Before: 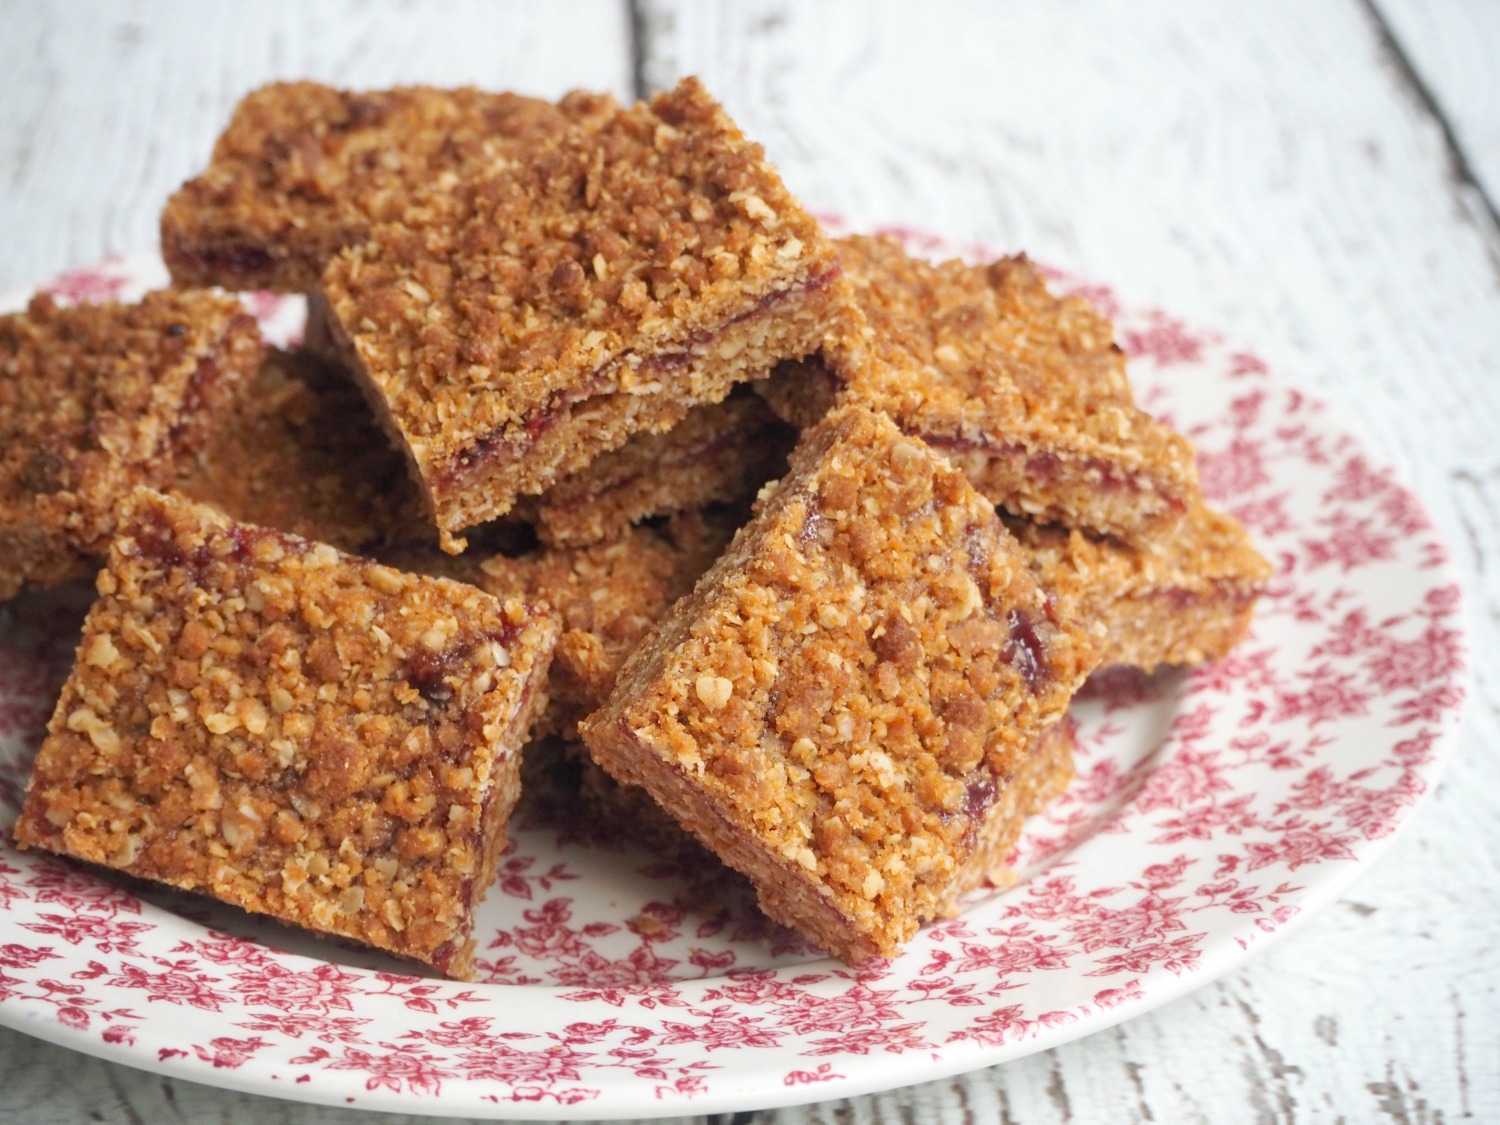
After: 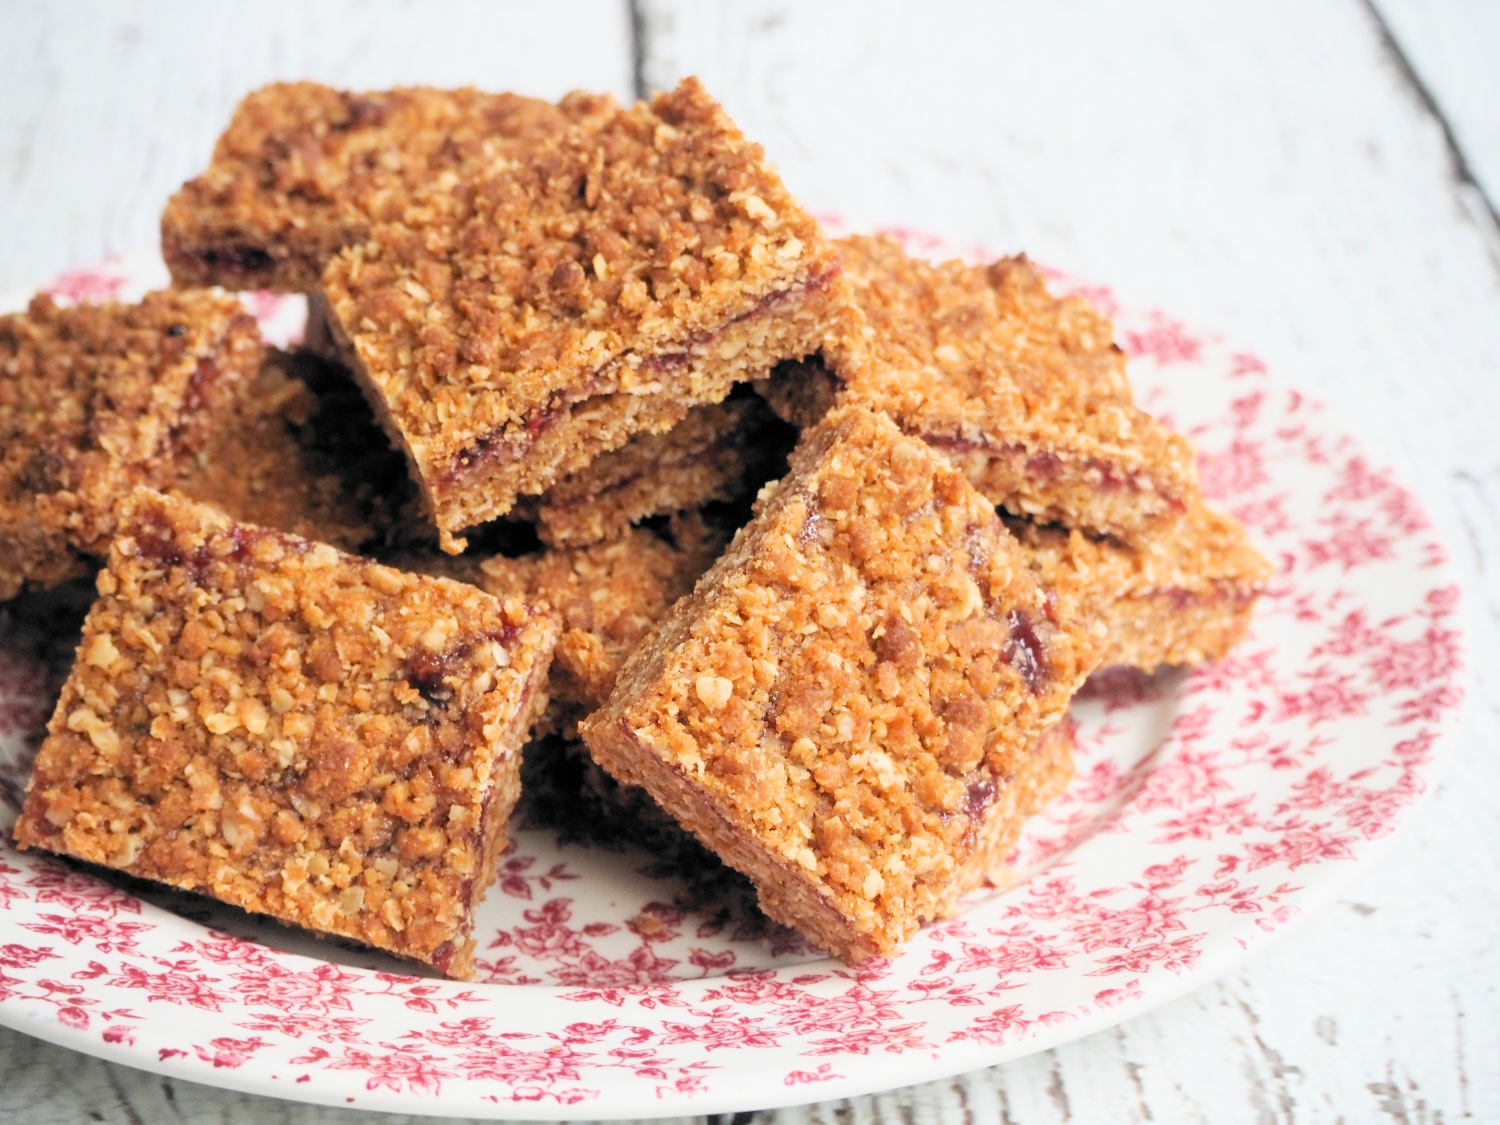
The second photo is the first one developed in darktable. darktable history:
filmic rgb: black relative exposure -5.07 EV, white relative exposure 3.52 EV, hardness 3.17, contrast 1.196, highlights saturation mix -48.87%, color science v6 (2022)
color calibration: gray › normalize channels true, illuminant same as pipeline (D50), adaptation XYZ, x 0.346, y 0.358, temperature 5005.65 K, gamut compression 0.024
exposure: exposure 0.549 EV, compensate exposure bias true, compensate highlight preservation false
